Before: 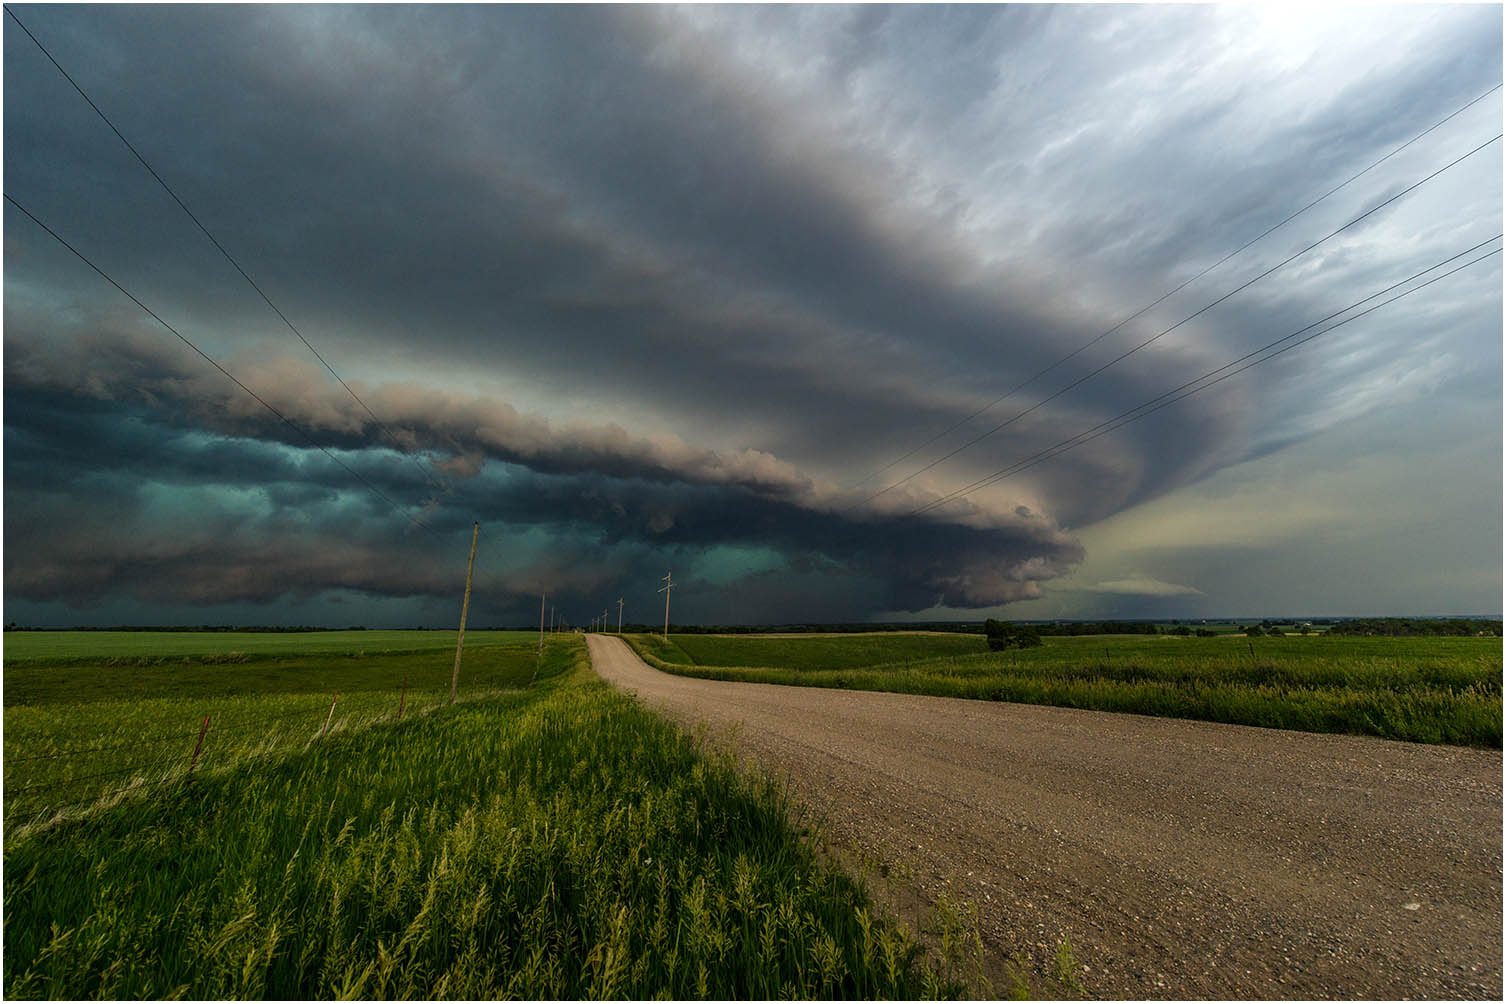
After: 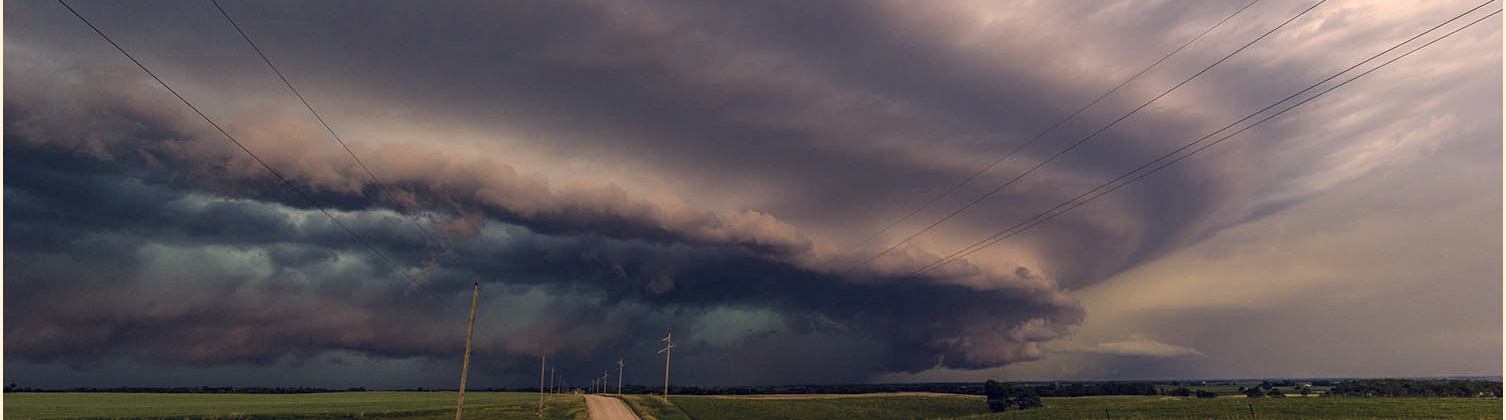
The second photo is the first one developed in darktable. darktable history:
color correction: highlights a* 19.59, highlights b* 27.49, shadows a* 3.46, shadows b* -17.28, saturation 0.73
crop and rotate: top 23.84%, bottom 34.294%
